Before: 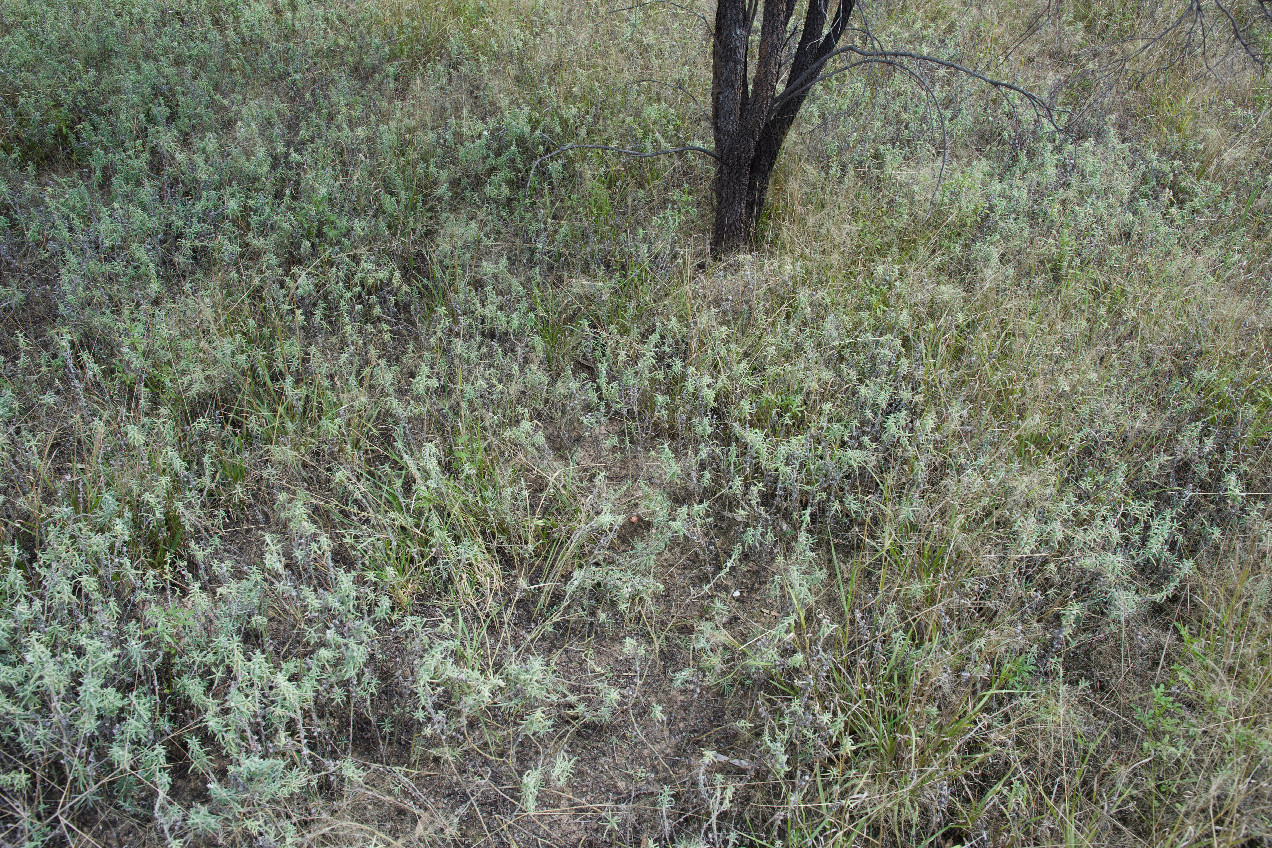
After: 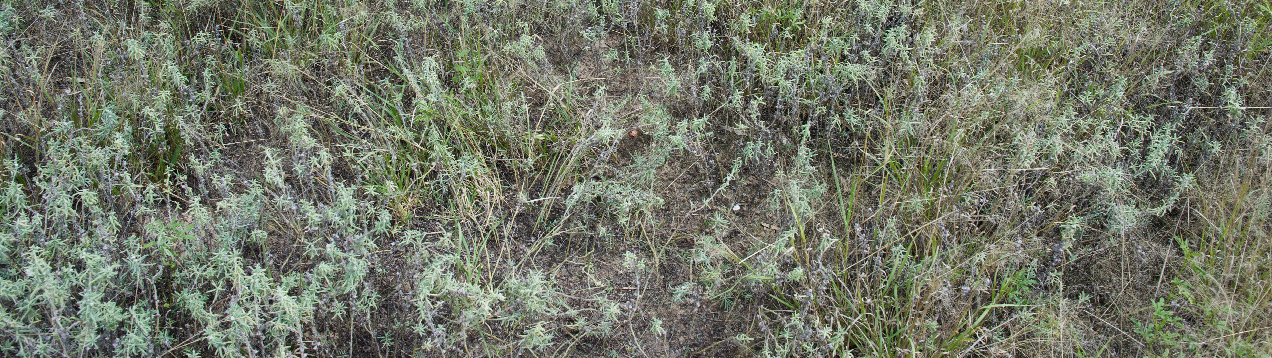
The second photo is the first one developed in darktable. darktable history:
crop: top 45.546%, bottom 12.211%
